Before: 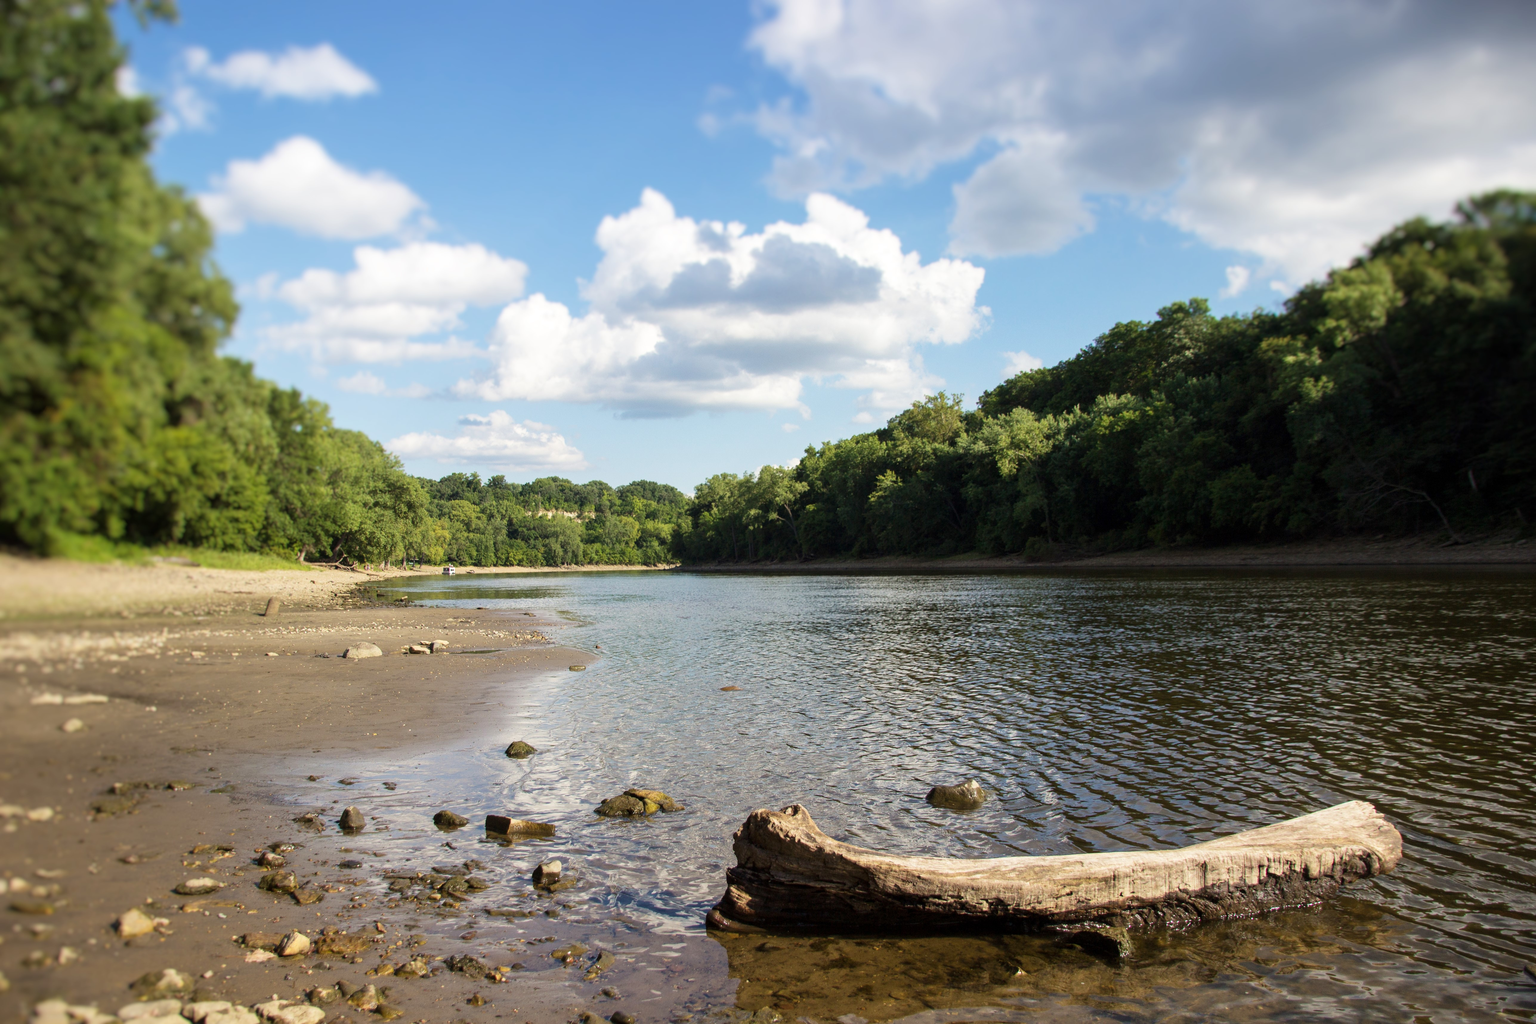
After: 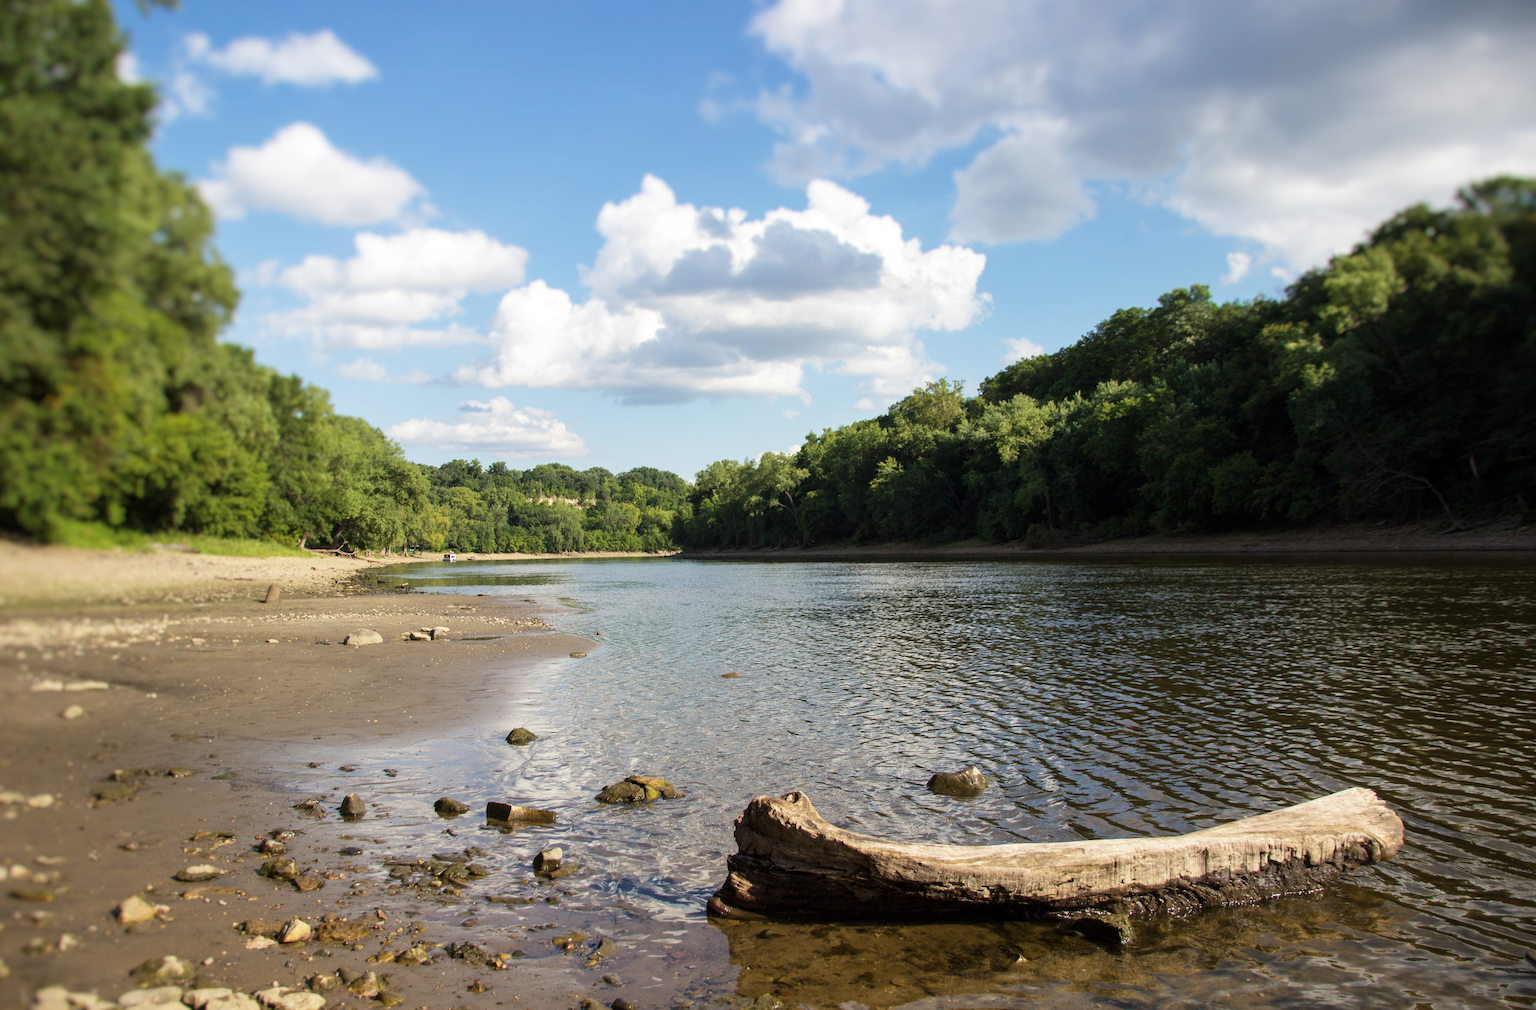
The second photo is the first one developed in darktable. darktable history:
crop: top 1.374%, right 0.073%
tone equalizer: edges refinement/feathering 500, mask exposure compensation -1.57 EV, preserve details guided filter
